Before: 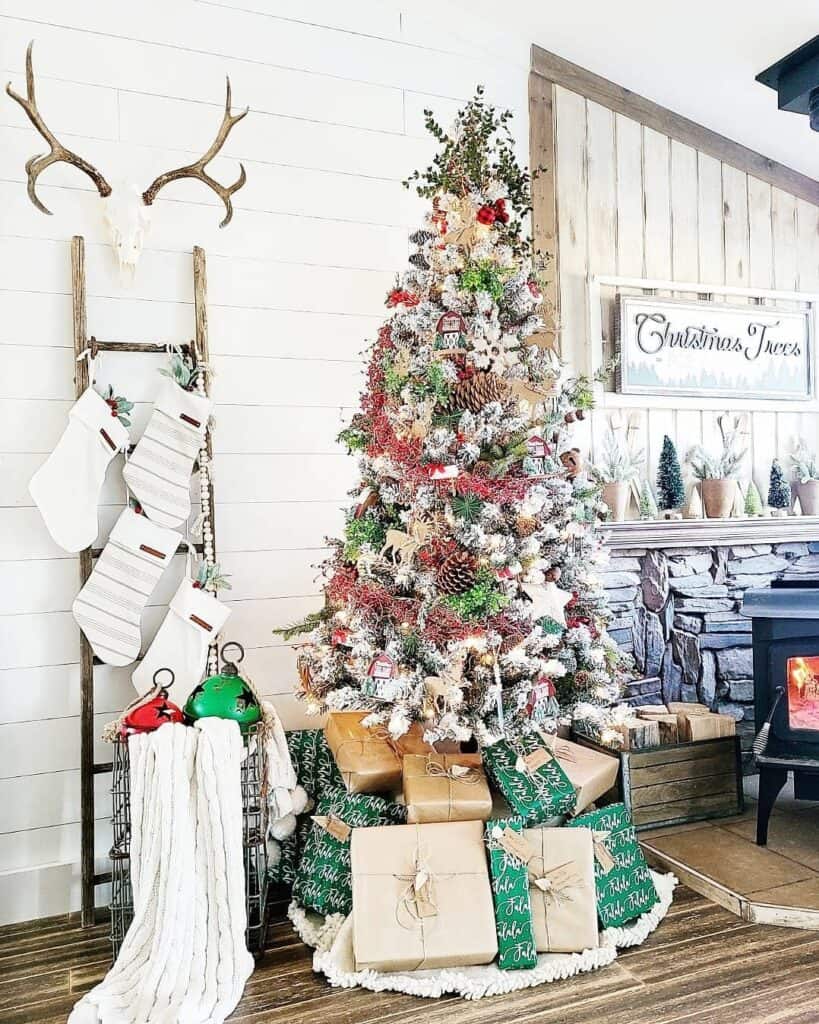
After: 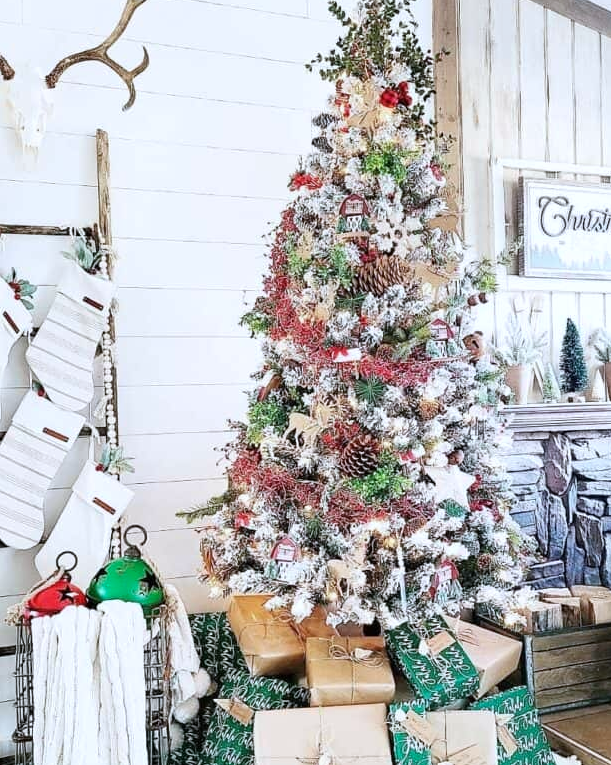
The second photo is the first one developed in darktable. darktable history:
crop and rotate: left 11.847%, top 11.443%, right 13.489%, bottom 13.772%
color correction: highlights a* -0.63, highlights b* -8.49
